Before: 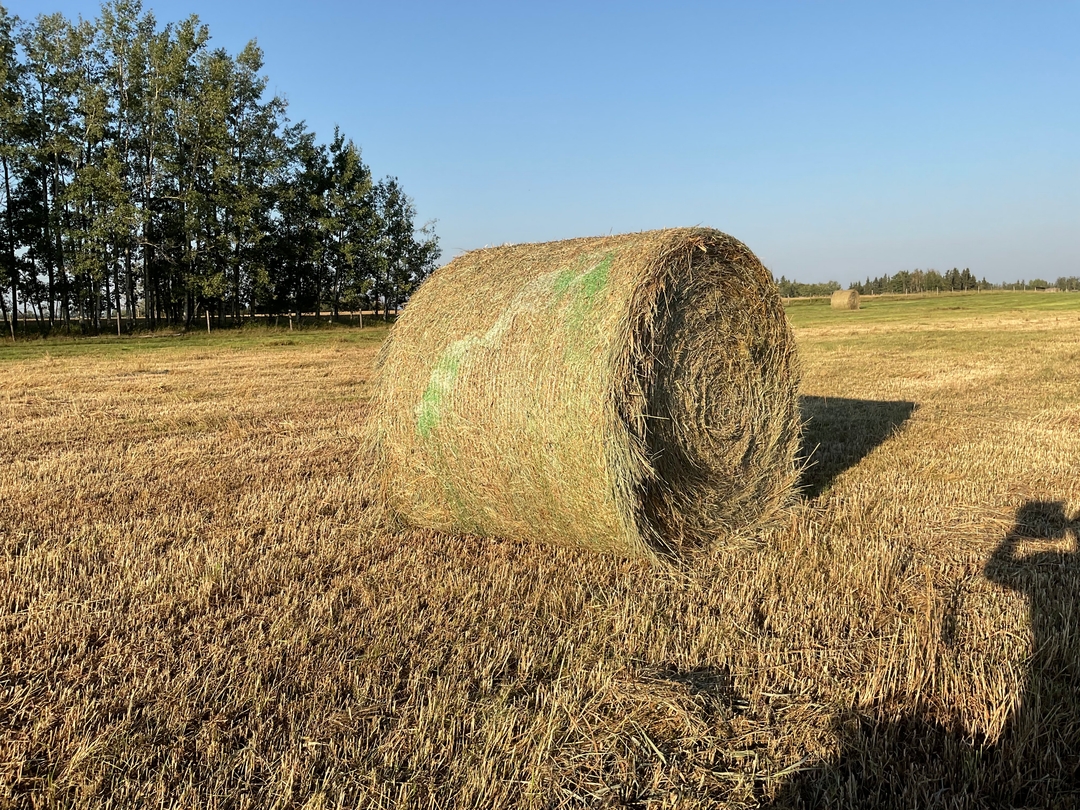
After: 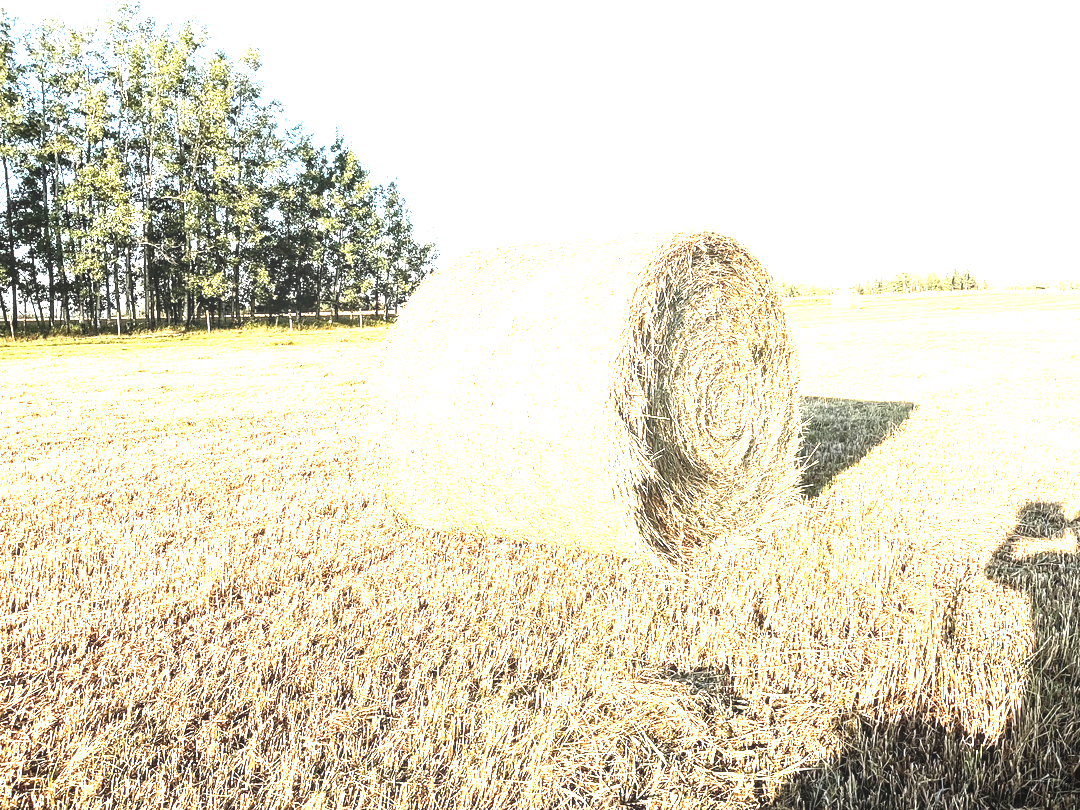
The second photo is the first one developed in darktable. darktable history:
exposure: black level correction 0, exposure 2.327 EV, compensate exposure bias true, compensate highlight preservation false
tone equalizer: -8 EV -0.75 EV, -7 EV -0.7 EV, -6 EV -0.6 EV, -5 EV -0.4 EV, -3 EV 0.4 EV, -2 EV 0.6 EV, -1 EV 0.7 EV, +0 EV 0.75 EV, edges refinement/feathering 500, mask exposure compensation -1.57 EV, preserve details no
local contrast: on, module defaults
contrast brightness saturation: saturation -0.05
